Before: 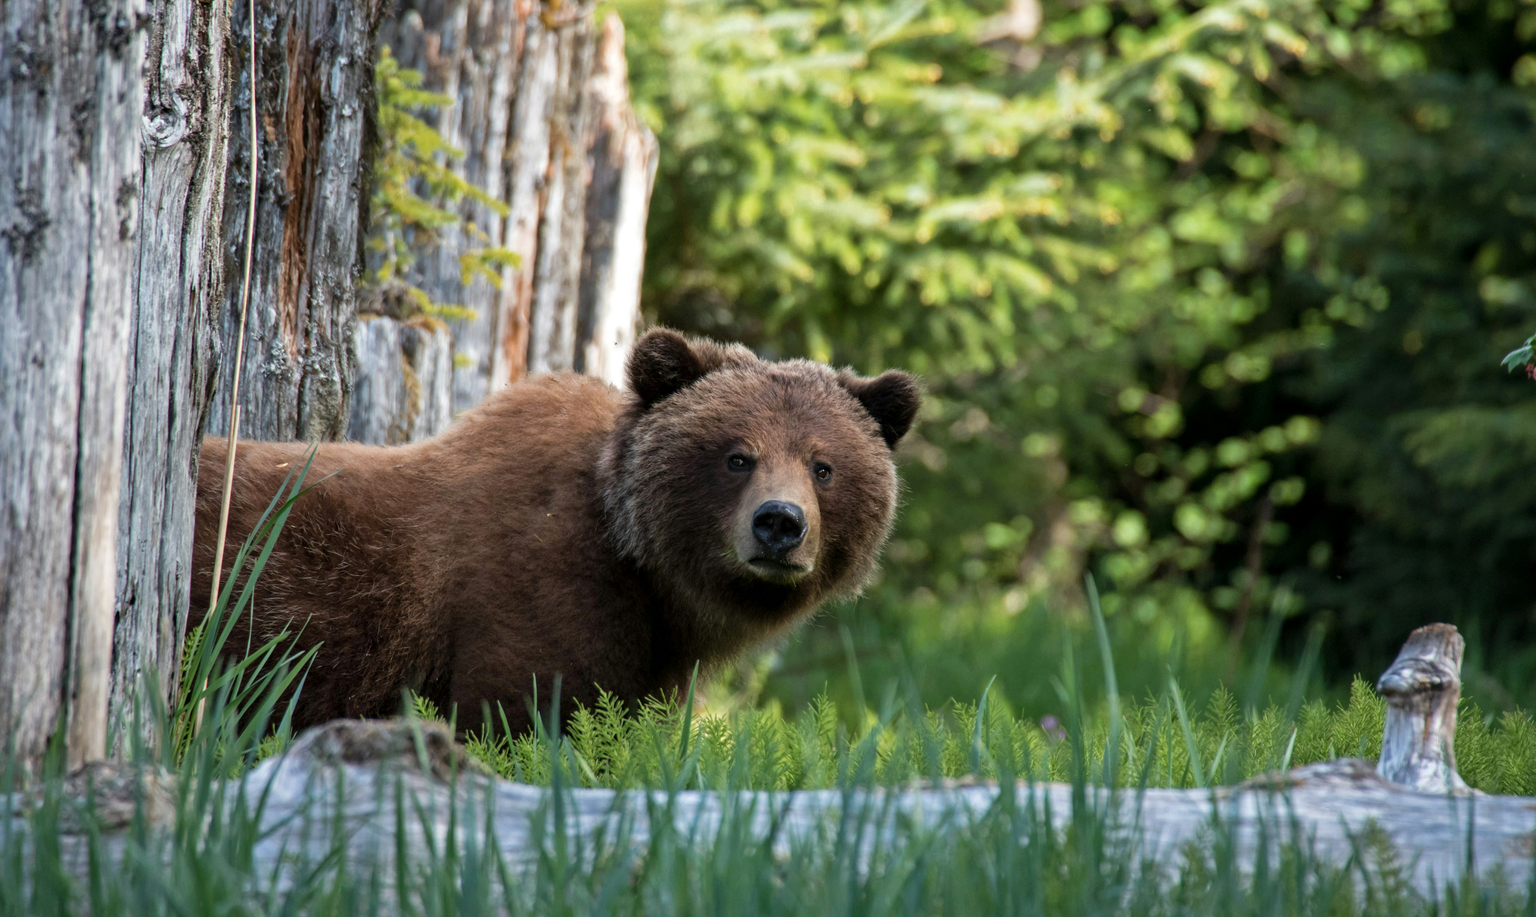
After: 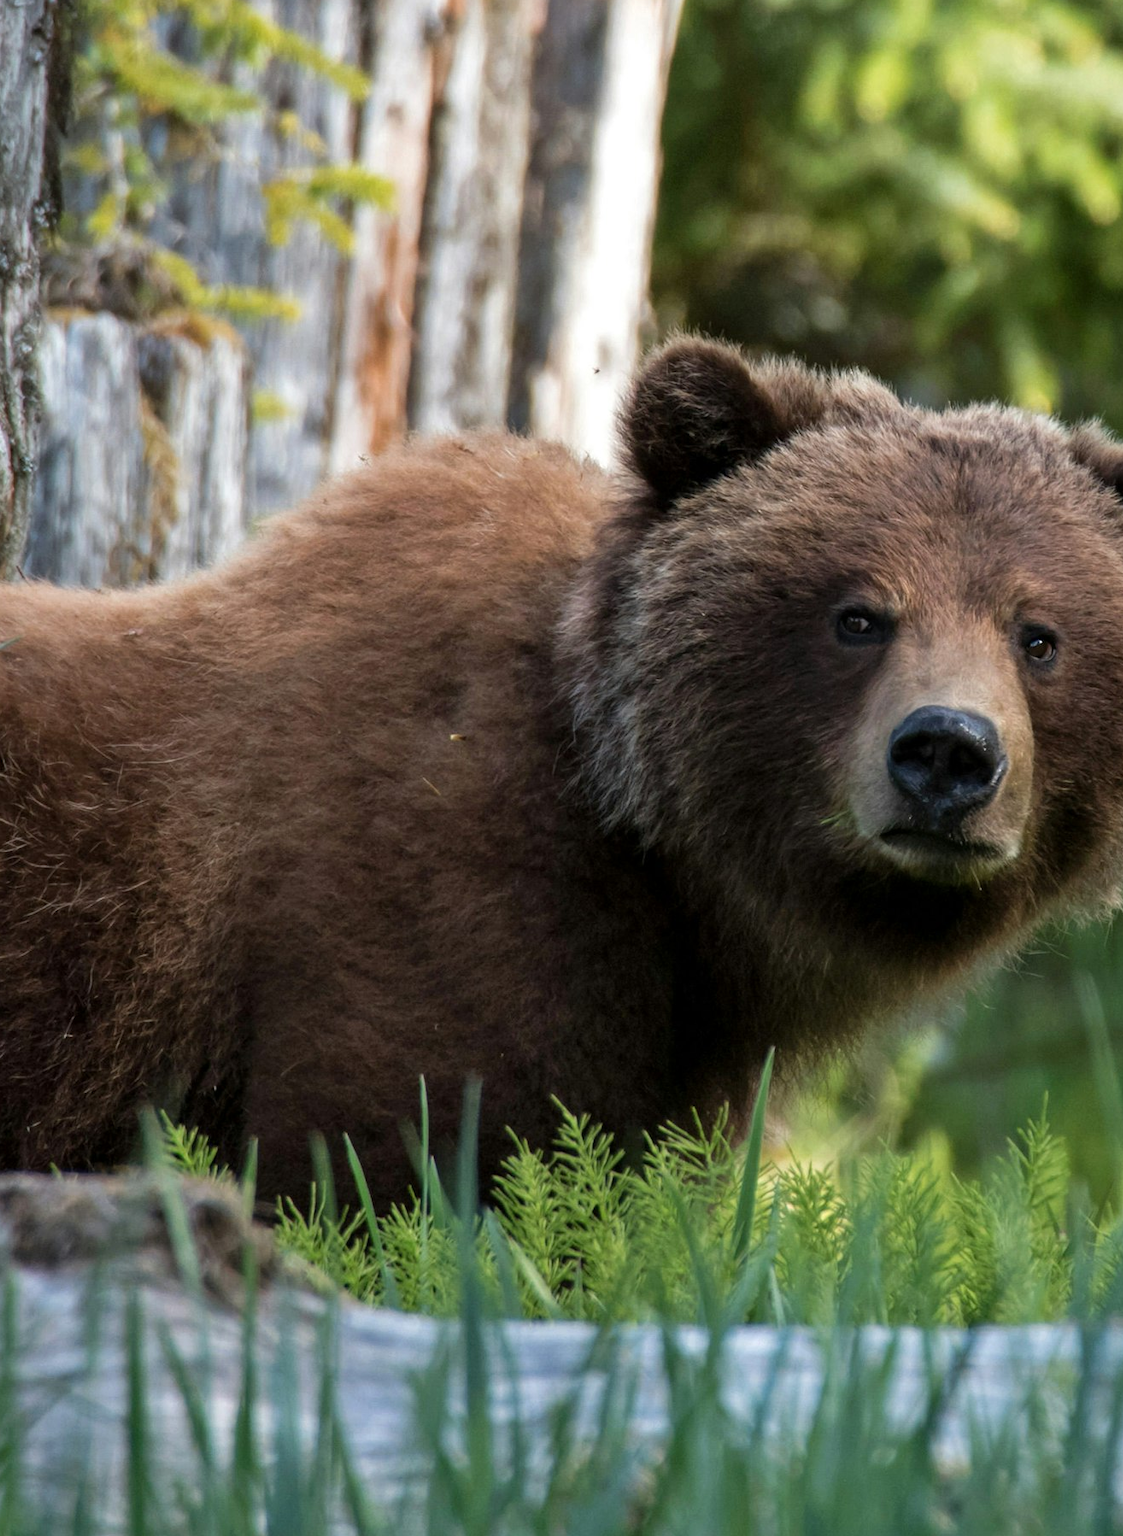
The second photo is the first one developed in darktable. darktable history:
crop and rotate: left 21.921%, top 18.552%, right 43.826%, bottom 2.998%
